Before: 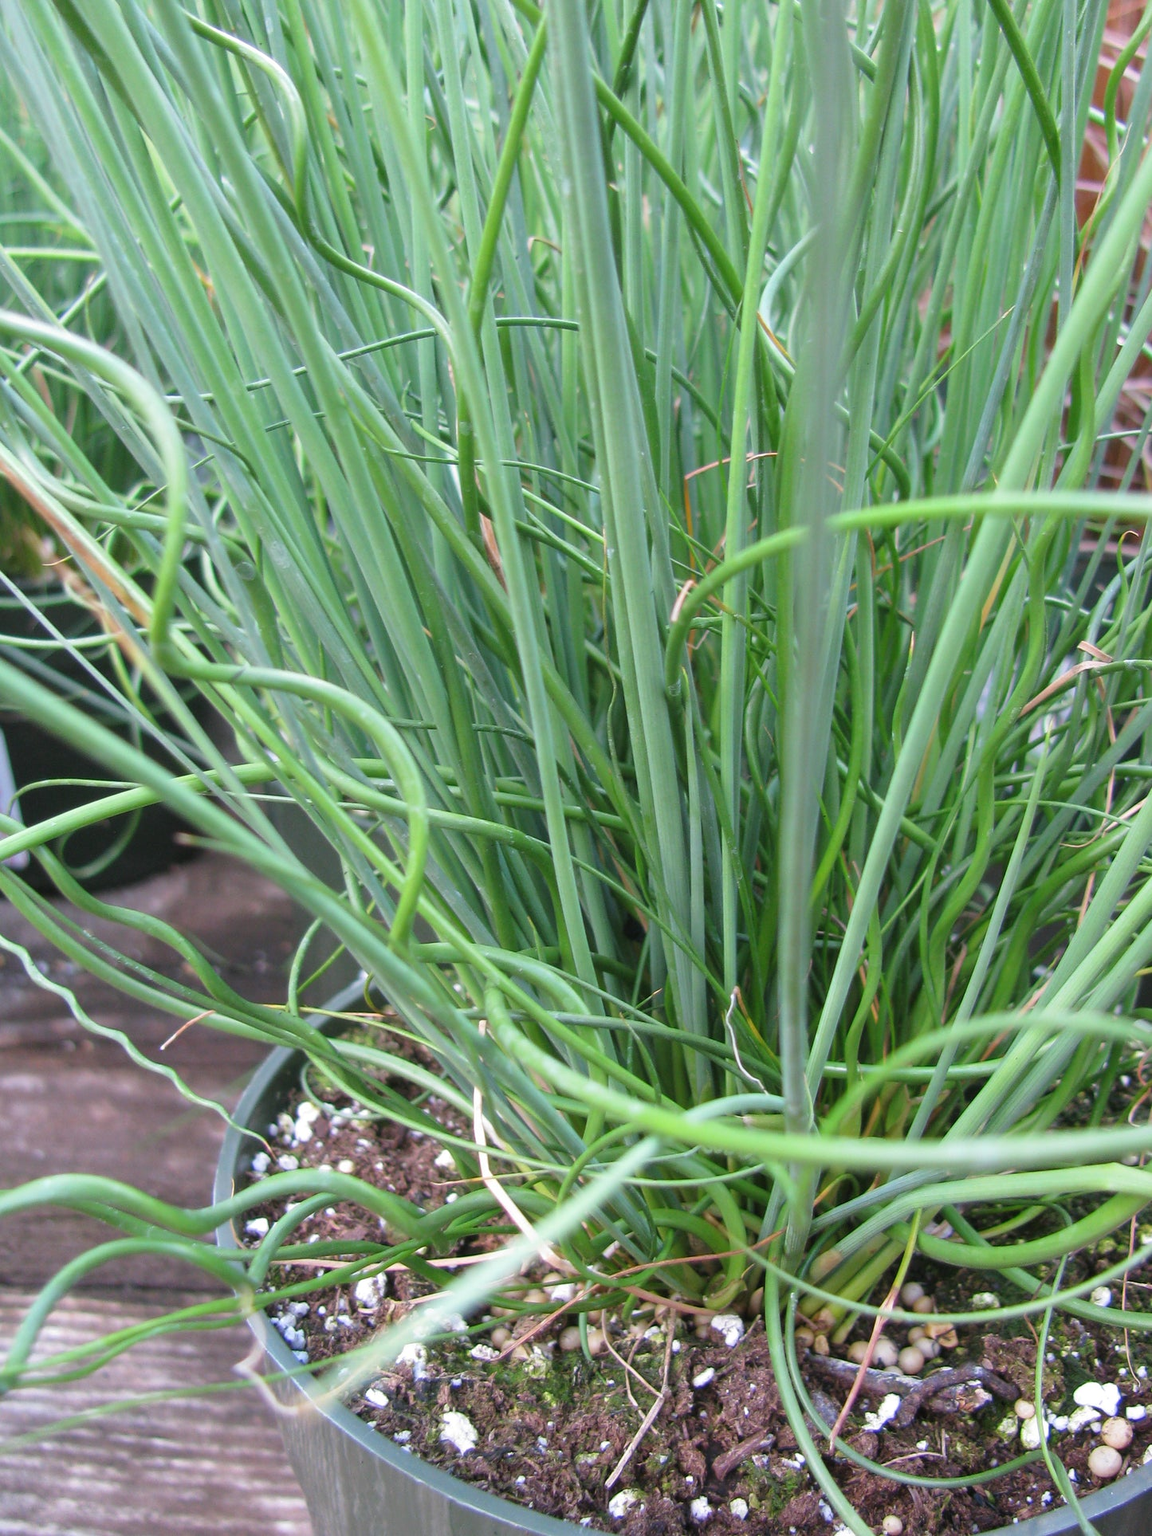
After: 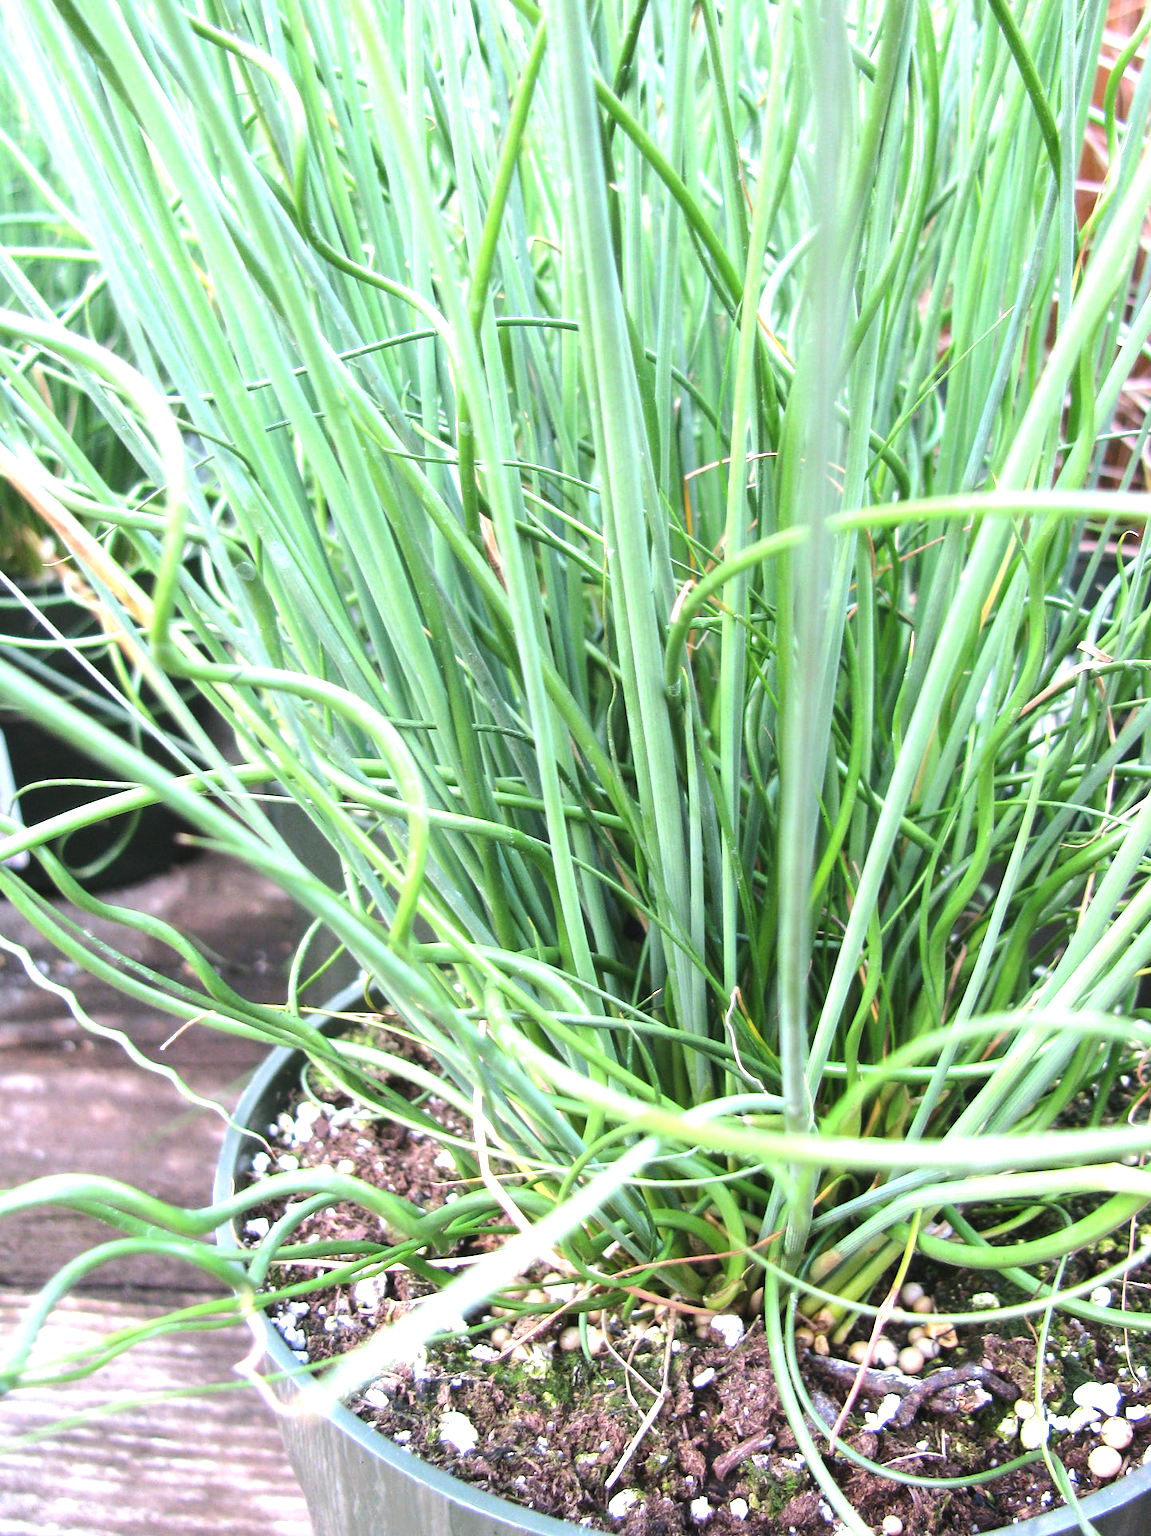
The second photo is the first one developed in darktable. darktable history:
exposure: black level correction -0.002, exposure 0.54 EV, compensate highlight preservation false
tone equalizer: -8 EV -0.75 EV, -7 EV -0.7 EV, -6 EV -0.6 EV, -5 EV -0.4 EV, -3 EV 0.4 EV, -2 EV 0.6 EV, -1 EV 0.7 EV, +0 EV 0.75 EV, edges refinement/feathering 500, mask exposure compensation -1.57 EV, preserve details no
